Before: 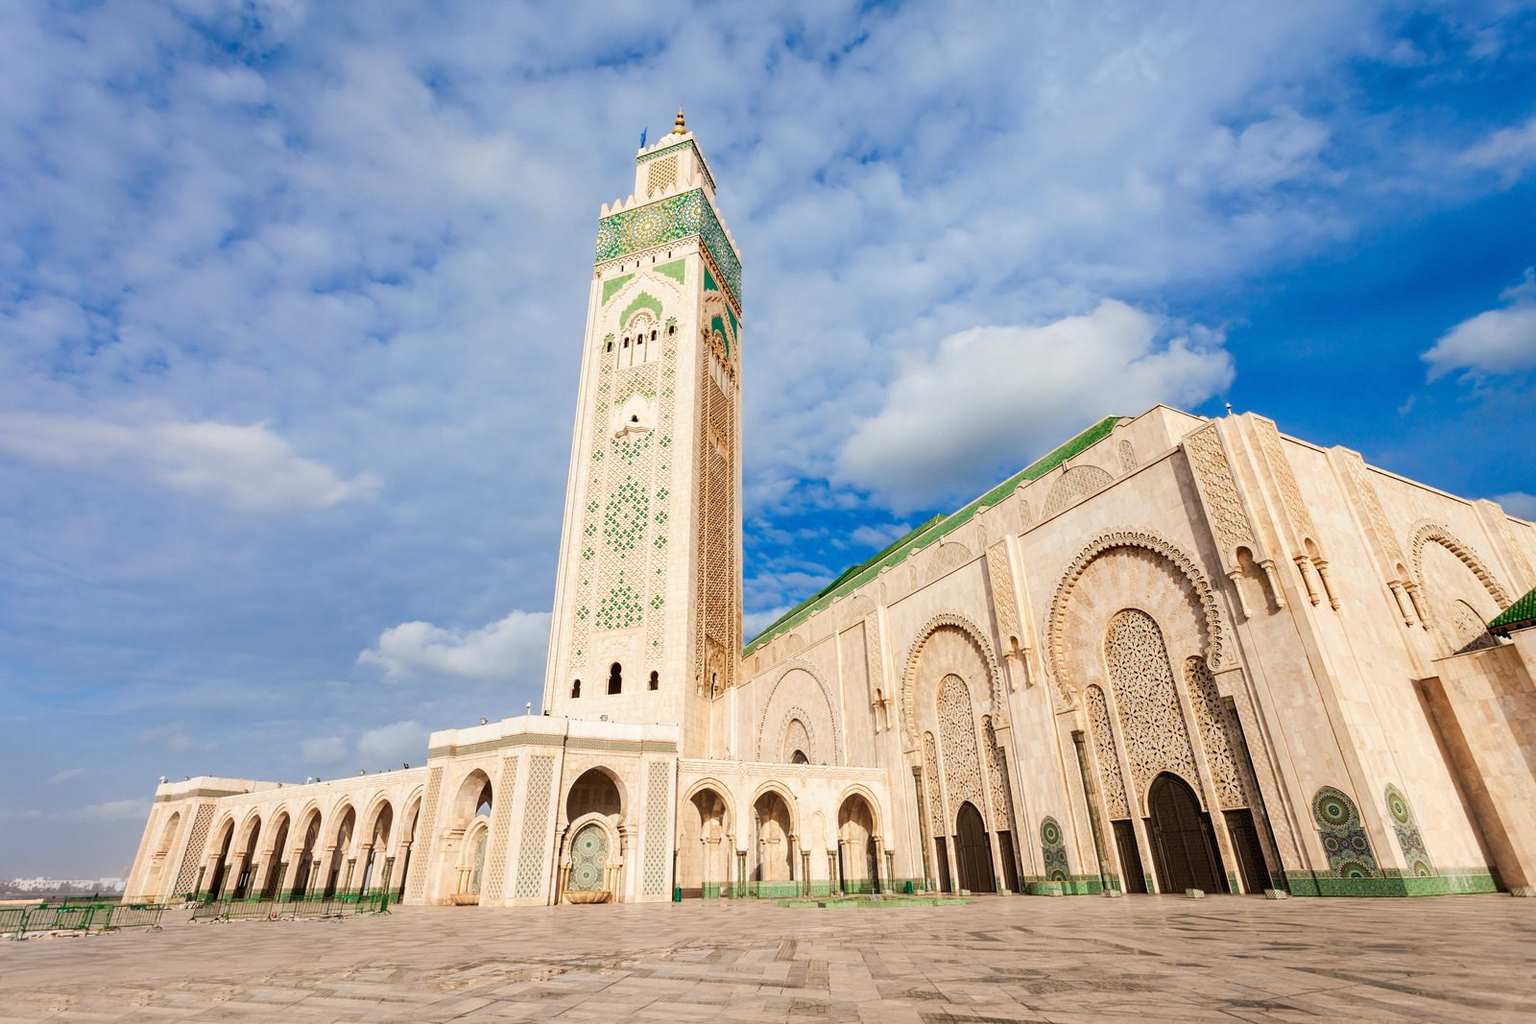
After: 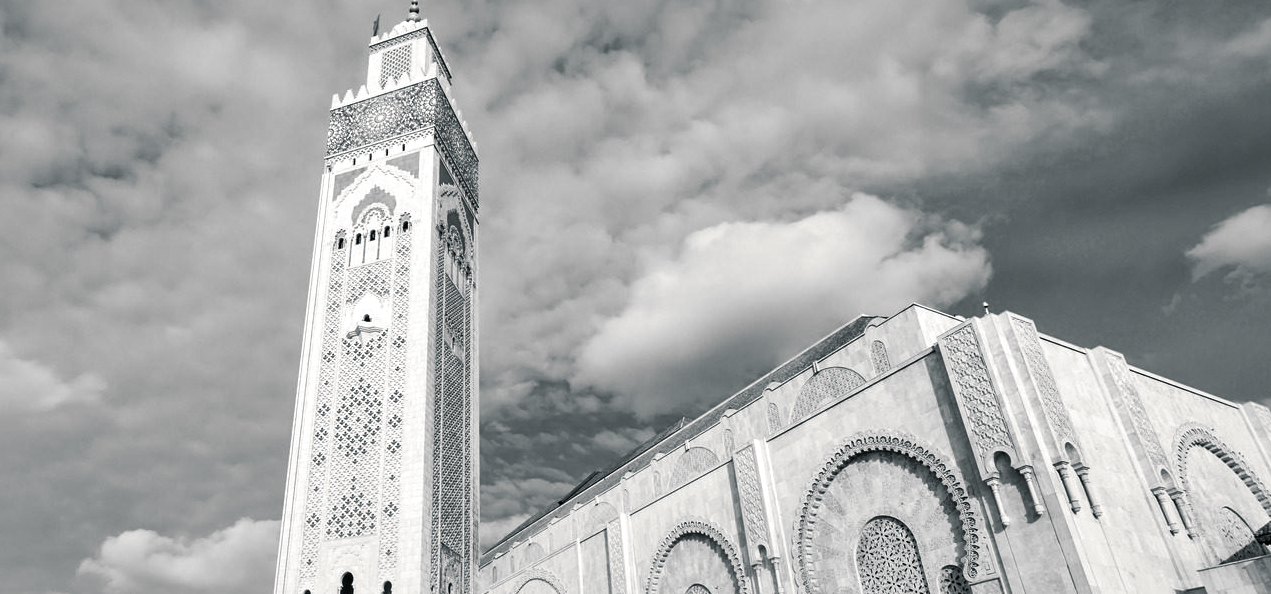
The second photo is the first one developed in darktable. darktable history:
monochrome: on, module defaults
local contrast: mode bilateral grid, contrast 25, coarseness 60, detail 151%, midtone range 0.2
crop: left 18.38%, top 11.092%, right 2.134%, bottom 33.217%
split-toning: shadows › hue 201.6°, shadows › saturation 0.16, highlights › hue 50.4°, highlights › saturation 0.2, balance -49.9
